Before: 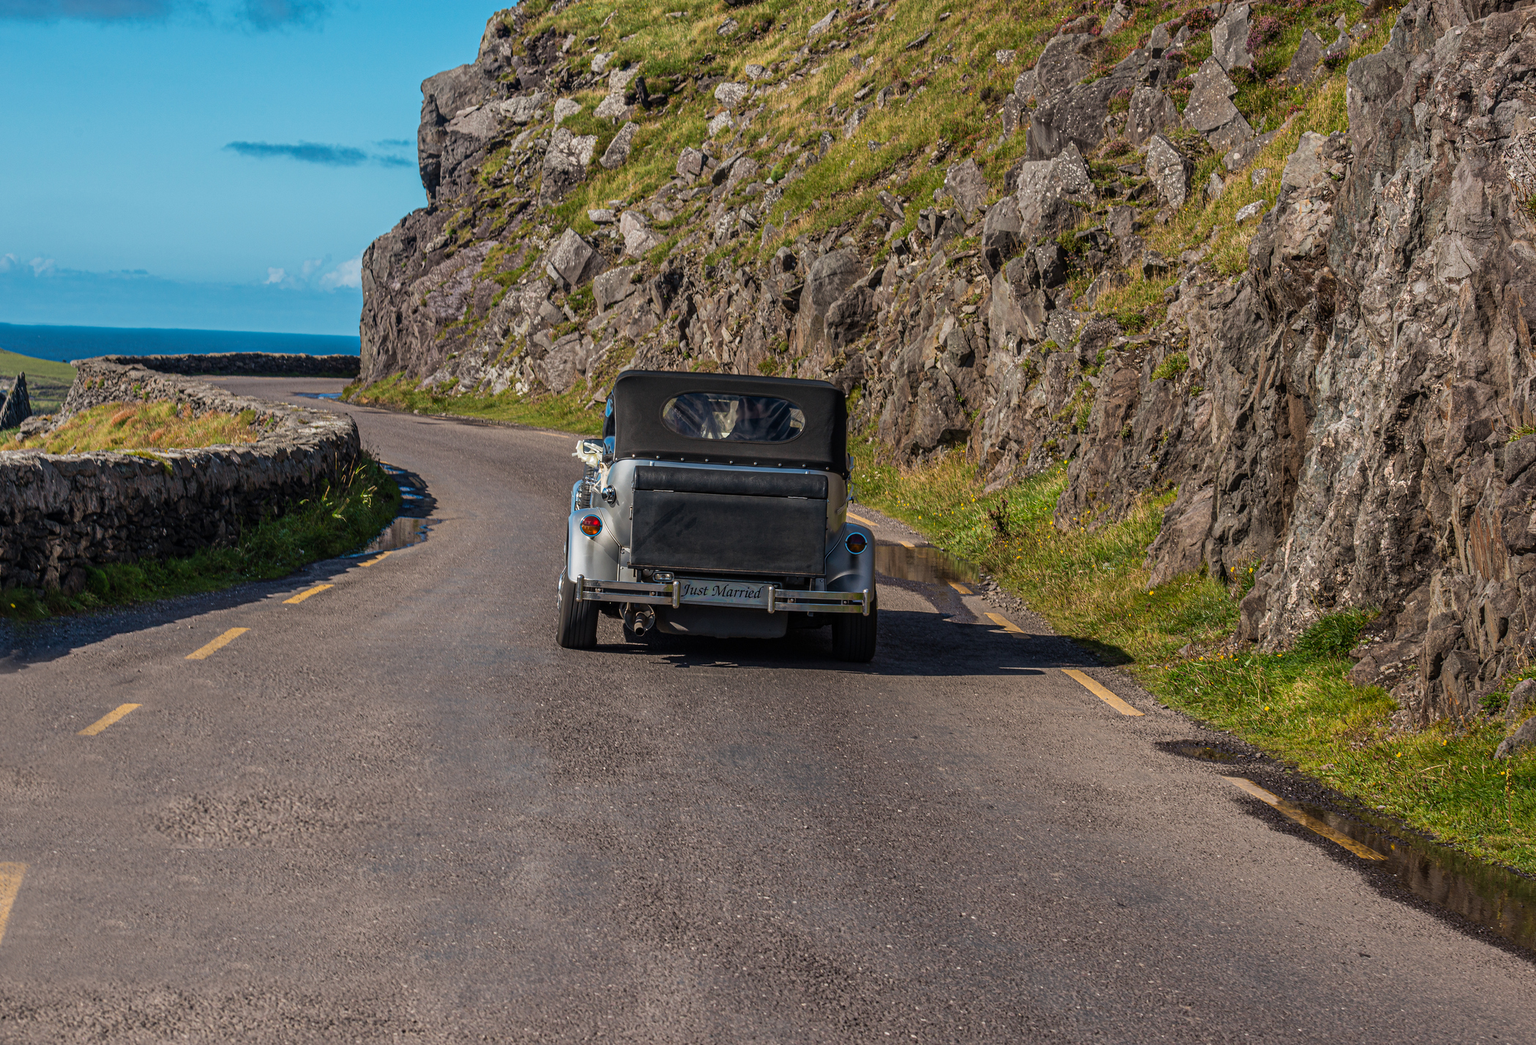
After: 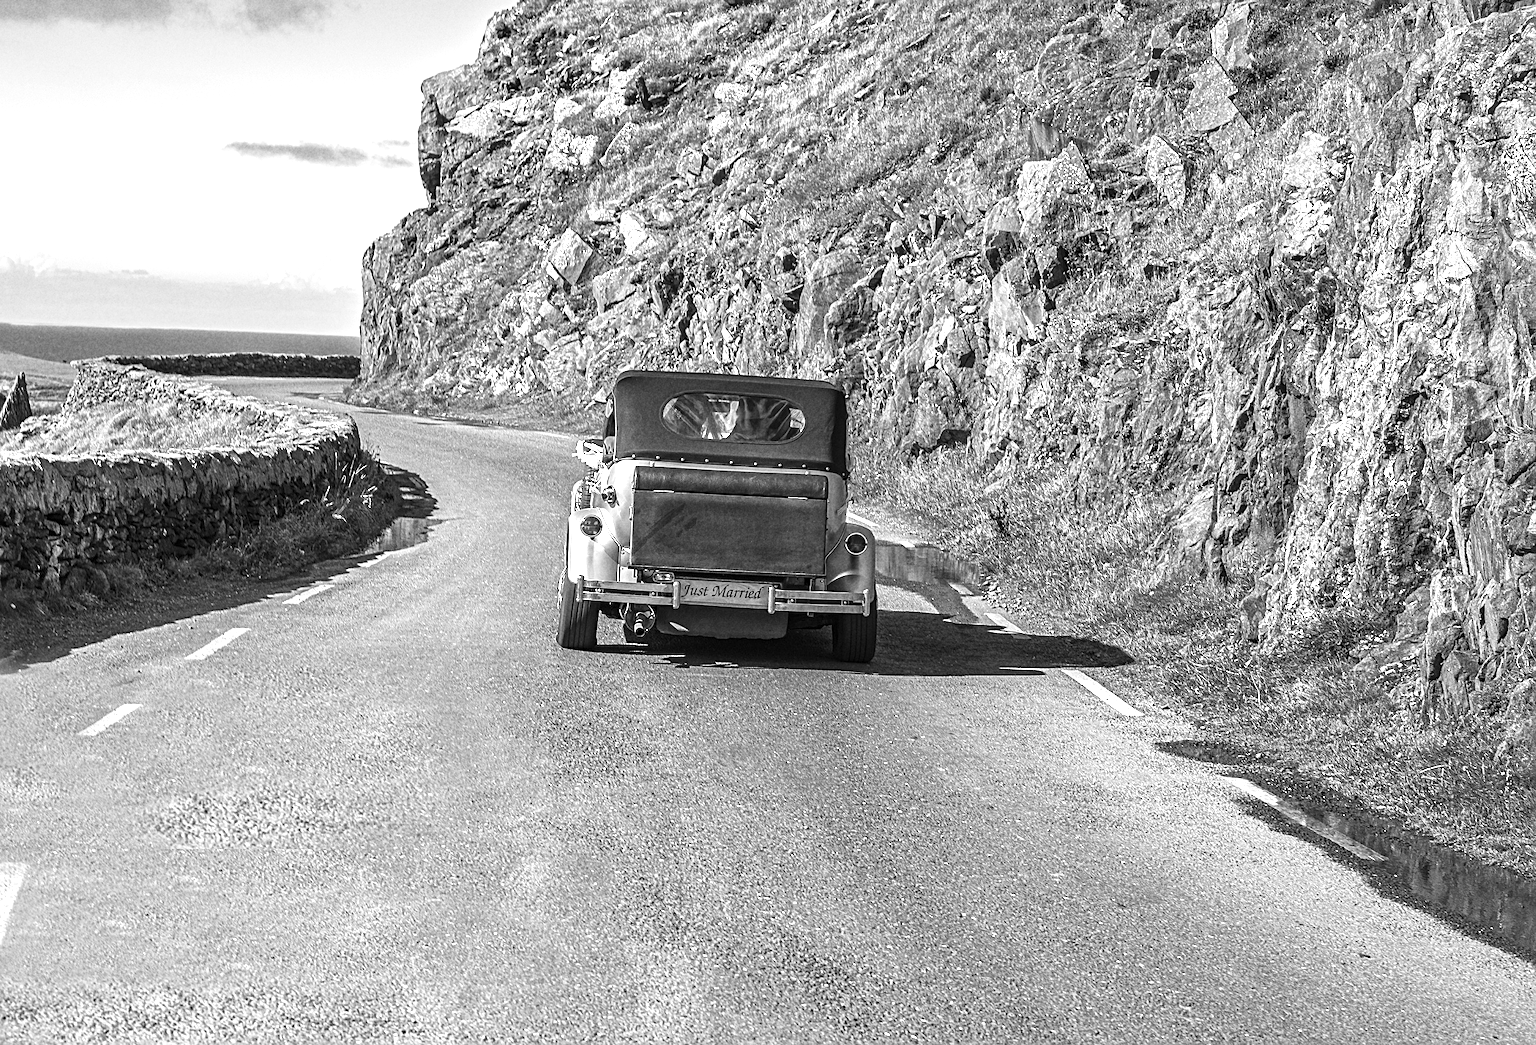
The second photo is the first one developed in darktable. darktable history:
sharpen: on, module defaults
exposure: black level correction 0, exposure 1.35 EV, compensate exposure bias true, compensate highlight preservation false
monochrome: a 0, b 0, size 0.5, highlights 0.57
grain: coarseness 22.88 ISO
